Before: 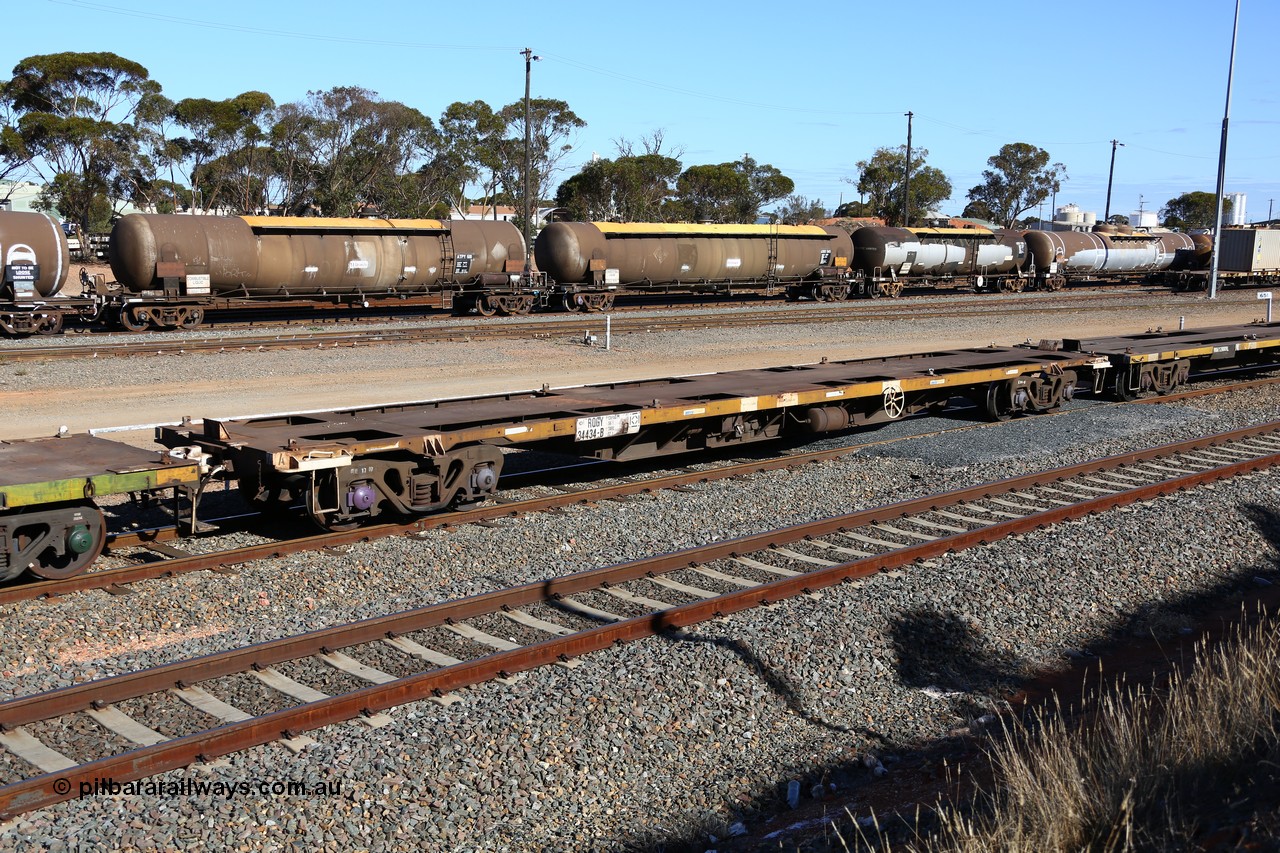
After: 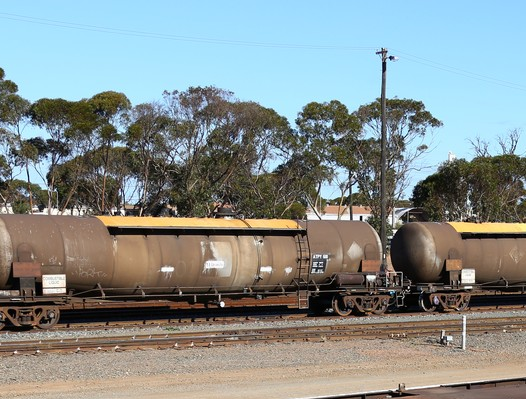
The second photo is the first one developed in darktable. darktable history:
crop and rotate: left 11.285%, top 0.104%, right 47.55%, bottom 53.094%
